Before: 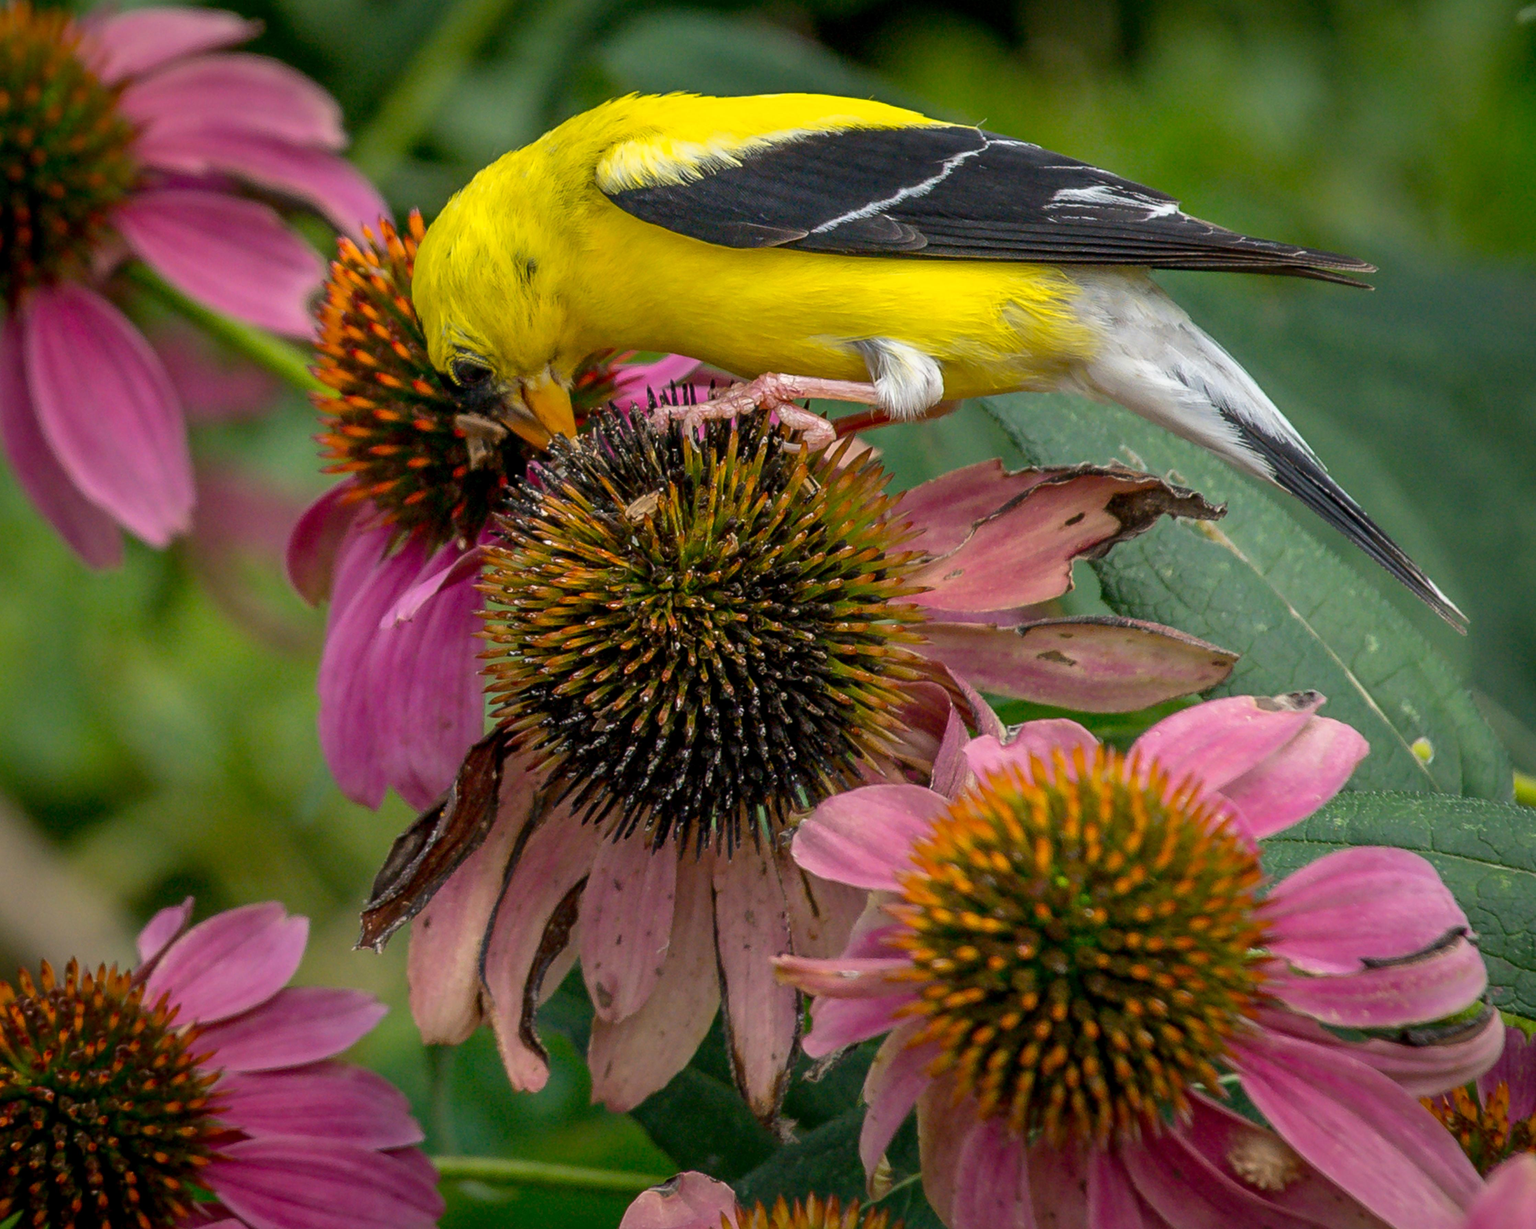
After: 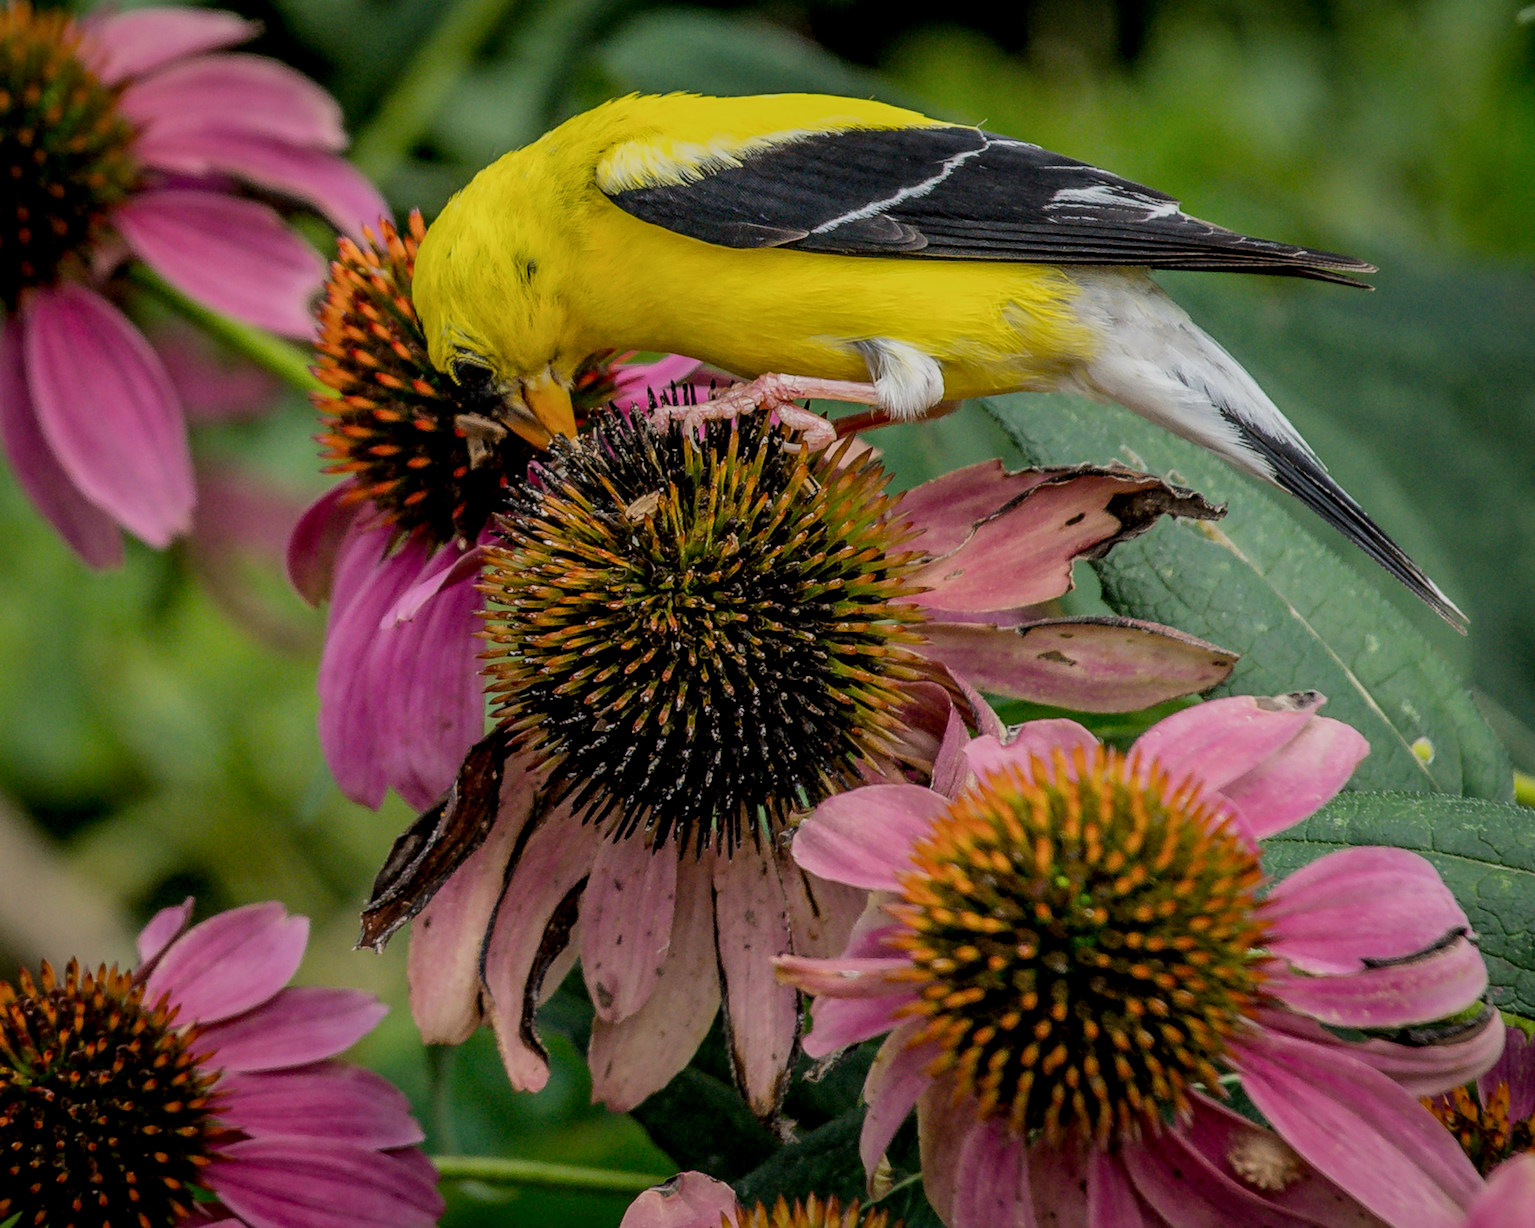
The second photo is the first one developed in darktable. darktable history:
filmic rgb: black relative exposure -6.98 EV, white relative exposure 5.63 EV, hardness 2.86
local contrast: on, module defaults
